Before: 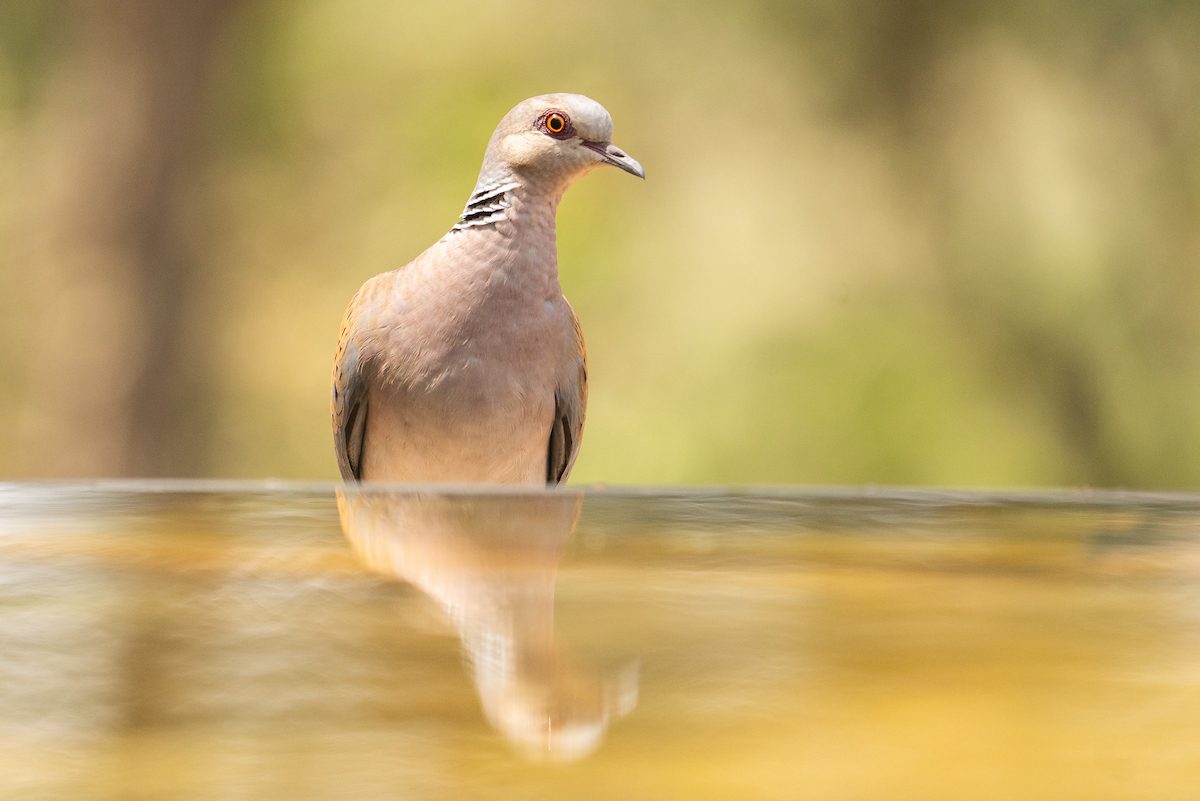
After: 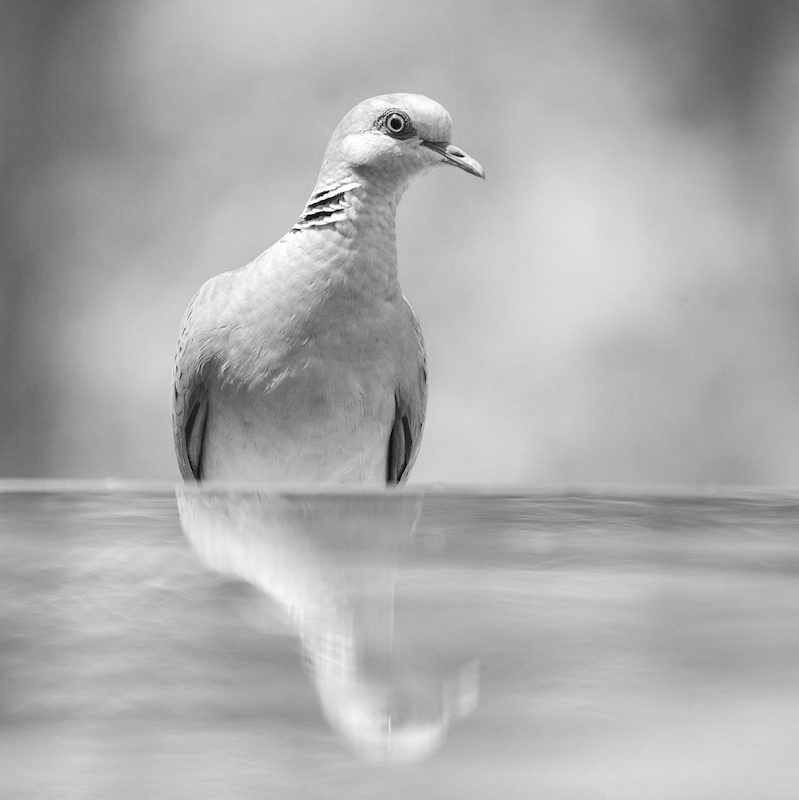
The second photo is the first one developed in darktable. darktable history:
exposure: exposure 0.081 EV, compensate highlight preservation false
monochrome: a 16.01, b -2.65, highlights 0.52
crop and rotate: left 13.342%, right 19.991%
